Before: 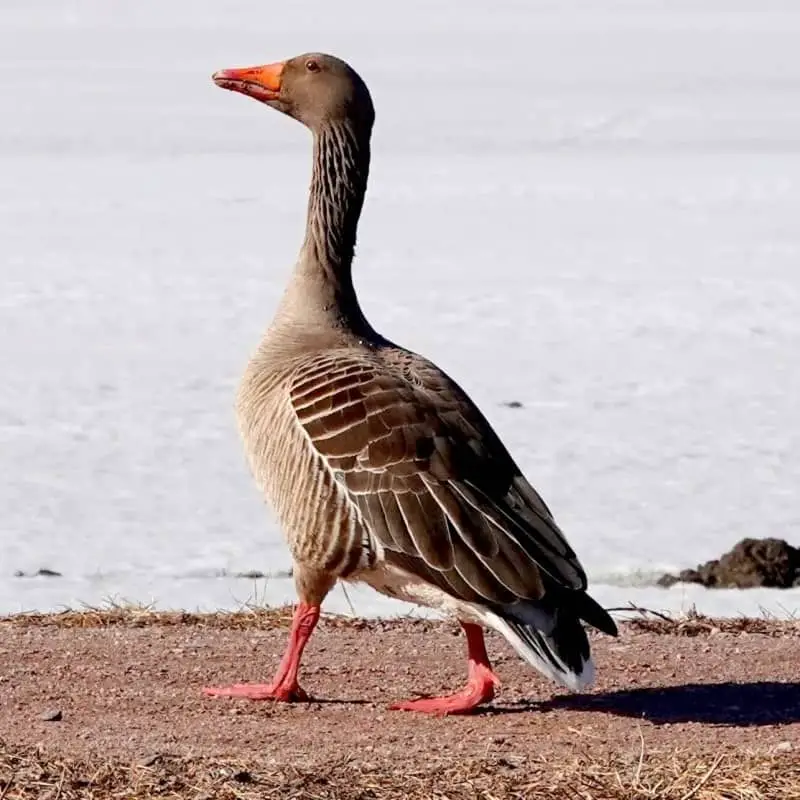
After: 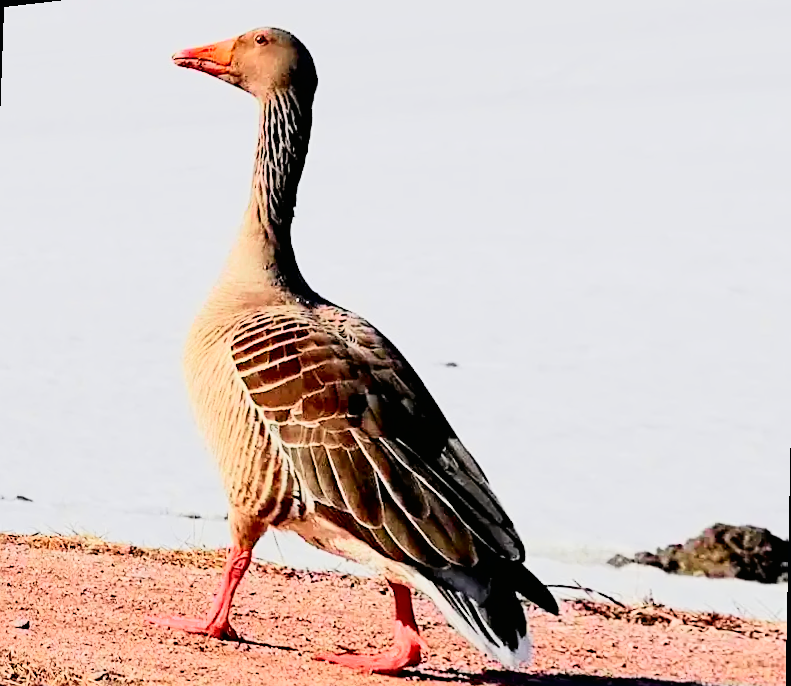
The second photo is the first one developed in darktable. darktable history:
tone curve: curves: ch0 [(0, 0.006) (0.037, 0.022) (0.123, 0.105) (0.19, 0.173) (0.277, 0.279) (0.474, 0.517) (0.597, 0.662) (0.687, 0.774) (0.855, 0.891) (1, 0.982)]; ch1 [(0, 0) (0.243, 0.245) (0.422, 0.415) (0.493, 0.495) (0.508, 0.503) (0.544, 0.552) (0.557, 0.582) (0.626, 0.672) (0.694, 0.732) (1, 1)]; ch2 [(0, 0) (0.249, 0.216) (0.356, 0.329) (0.424, 0.442) (0.476, 0.483) (0.498, 0.5) (0.517, 0.519) (0.532, 0.539) (0.562, 0.596) (0.614, 0.662) (0.706, 0.757) (0.808, 0.809) (0.991, 0.968)], color space Lab, independent channels, preserve colors none
exposure: exposure 1 EV, compensate highlight preservation false
rotate and perspective: rotation 1.69°, lens shift (vertical) -0.023, lens shift (horizontal) -0.291, crop left 0.025, crop right 0.988, crop top 0.092, crop bottom 0.842
filmic rgb: black relative exposure -7.15 EV, white relative exposure 5.36 EV, hardness 3.02, color science v6 (2022)
contrast brightness saturation: contrast 0.08, saturation 0.02
sharpen: on, module defaults
